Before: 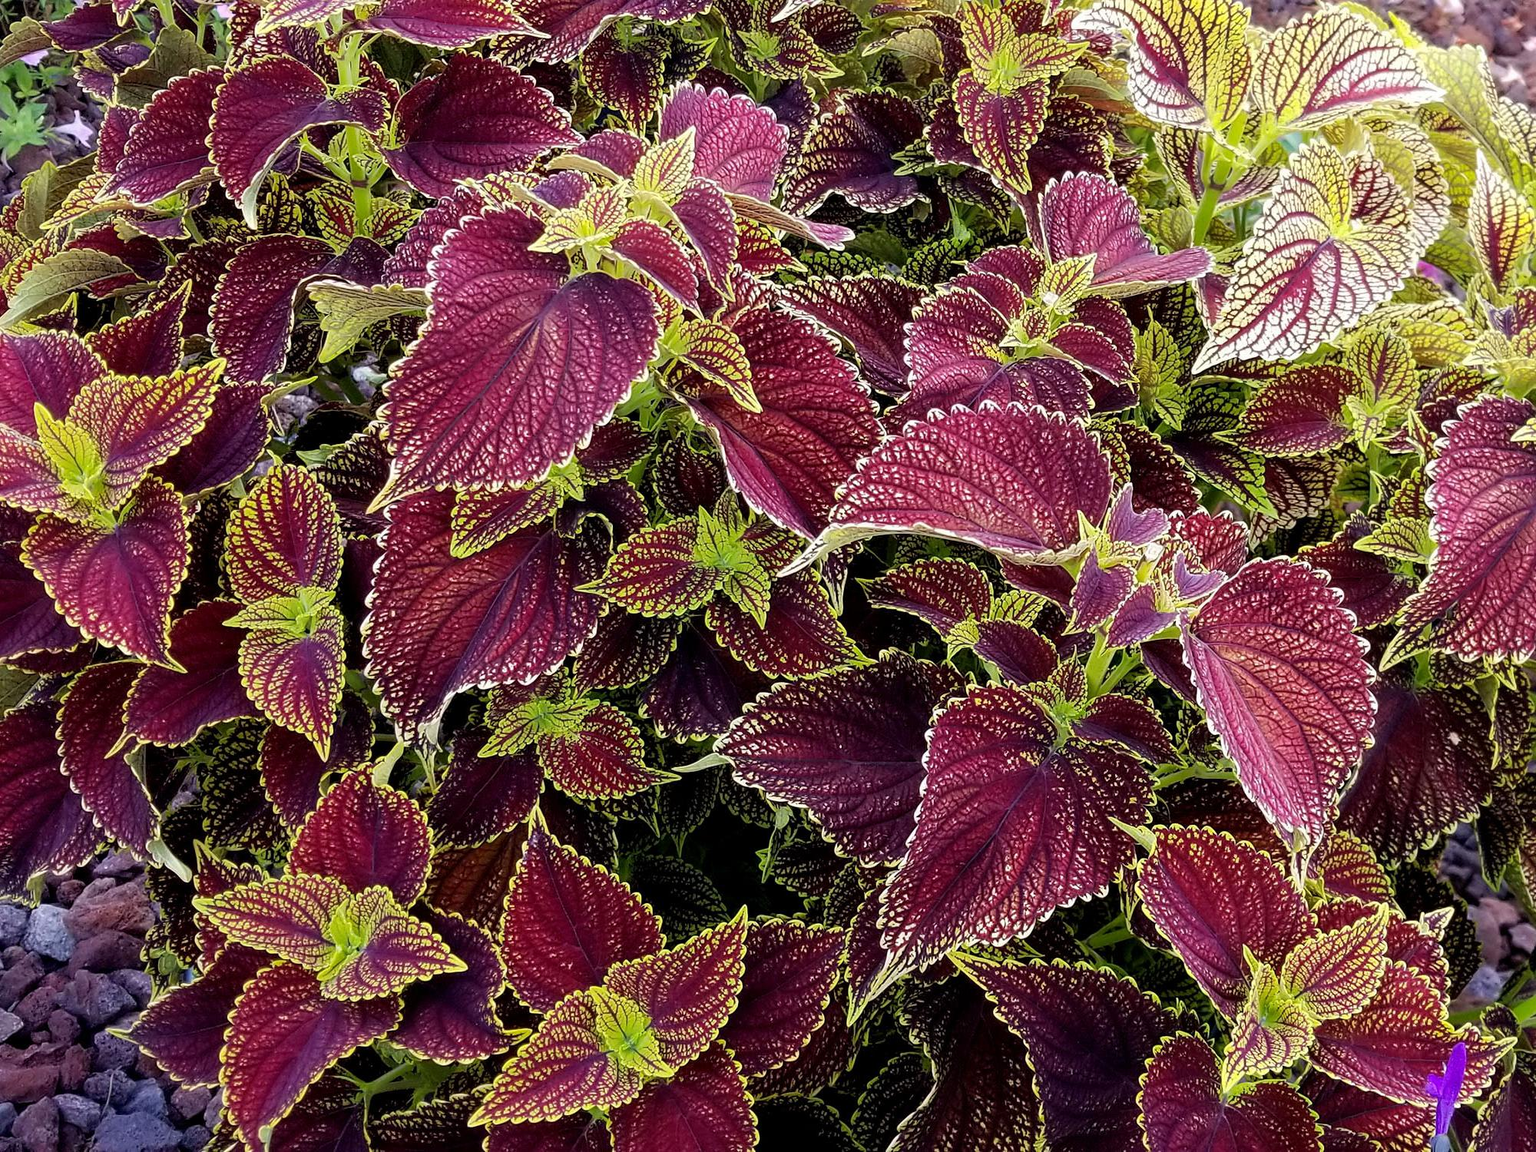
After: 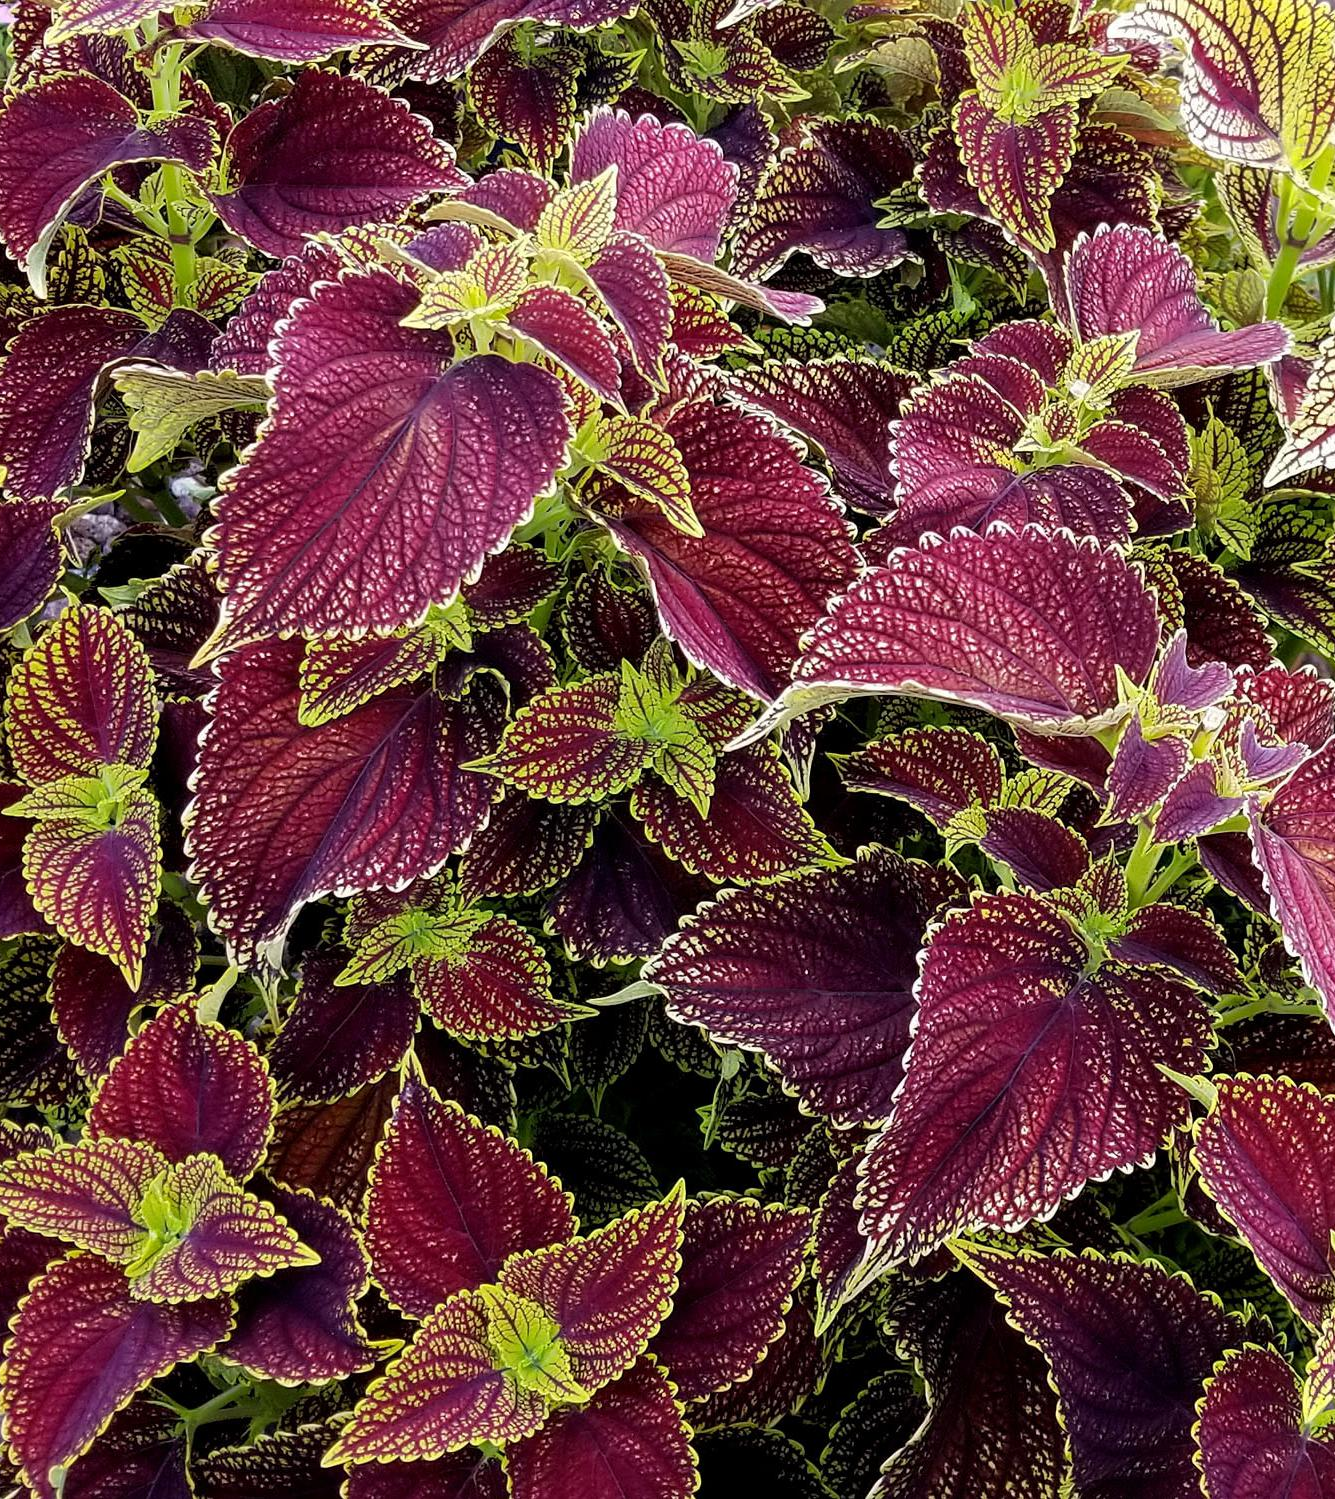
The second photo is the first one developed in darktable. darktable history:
crop and rotate: left 14.436%, right 18.799%
